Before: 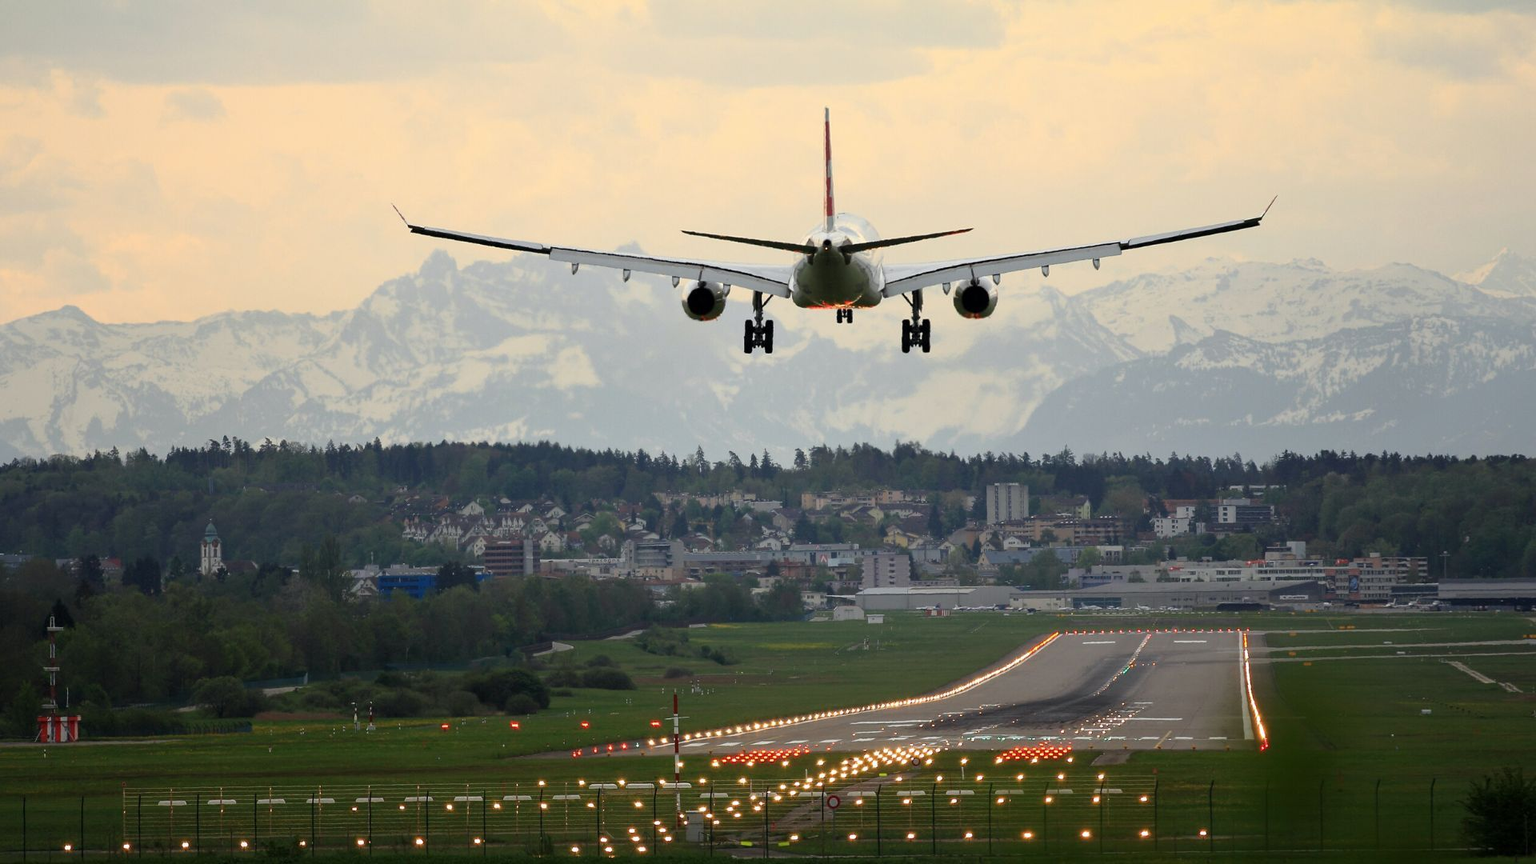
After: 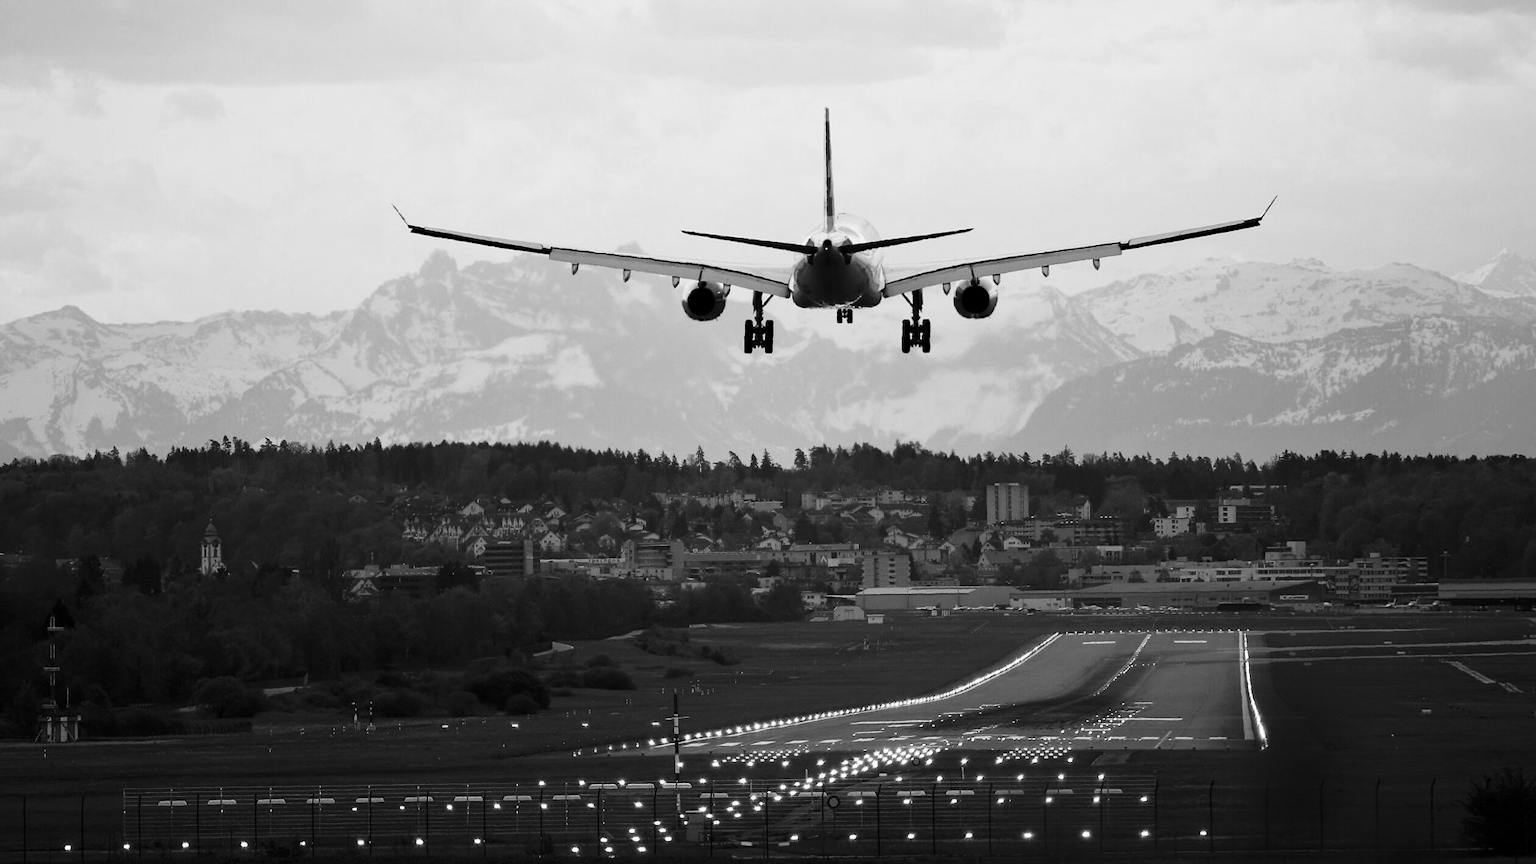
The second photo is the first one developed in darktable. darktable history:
contrast brightness saturation: contrast 0.2, brightness -0.11, saturation 0.1
monochrome: on, module defaults
